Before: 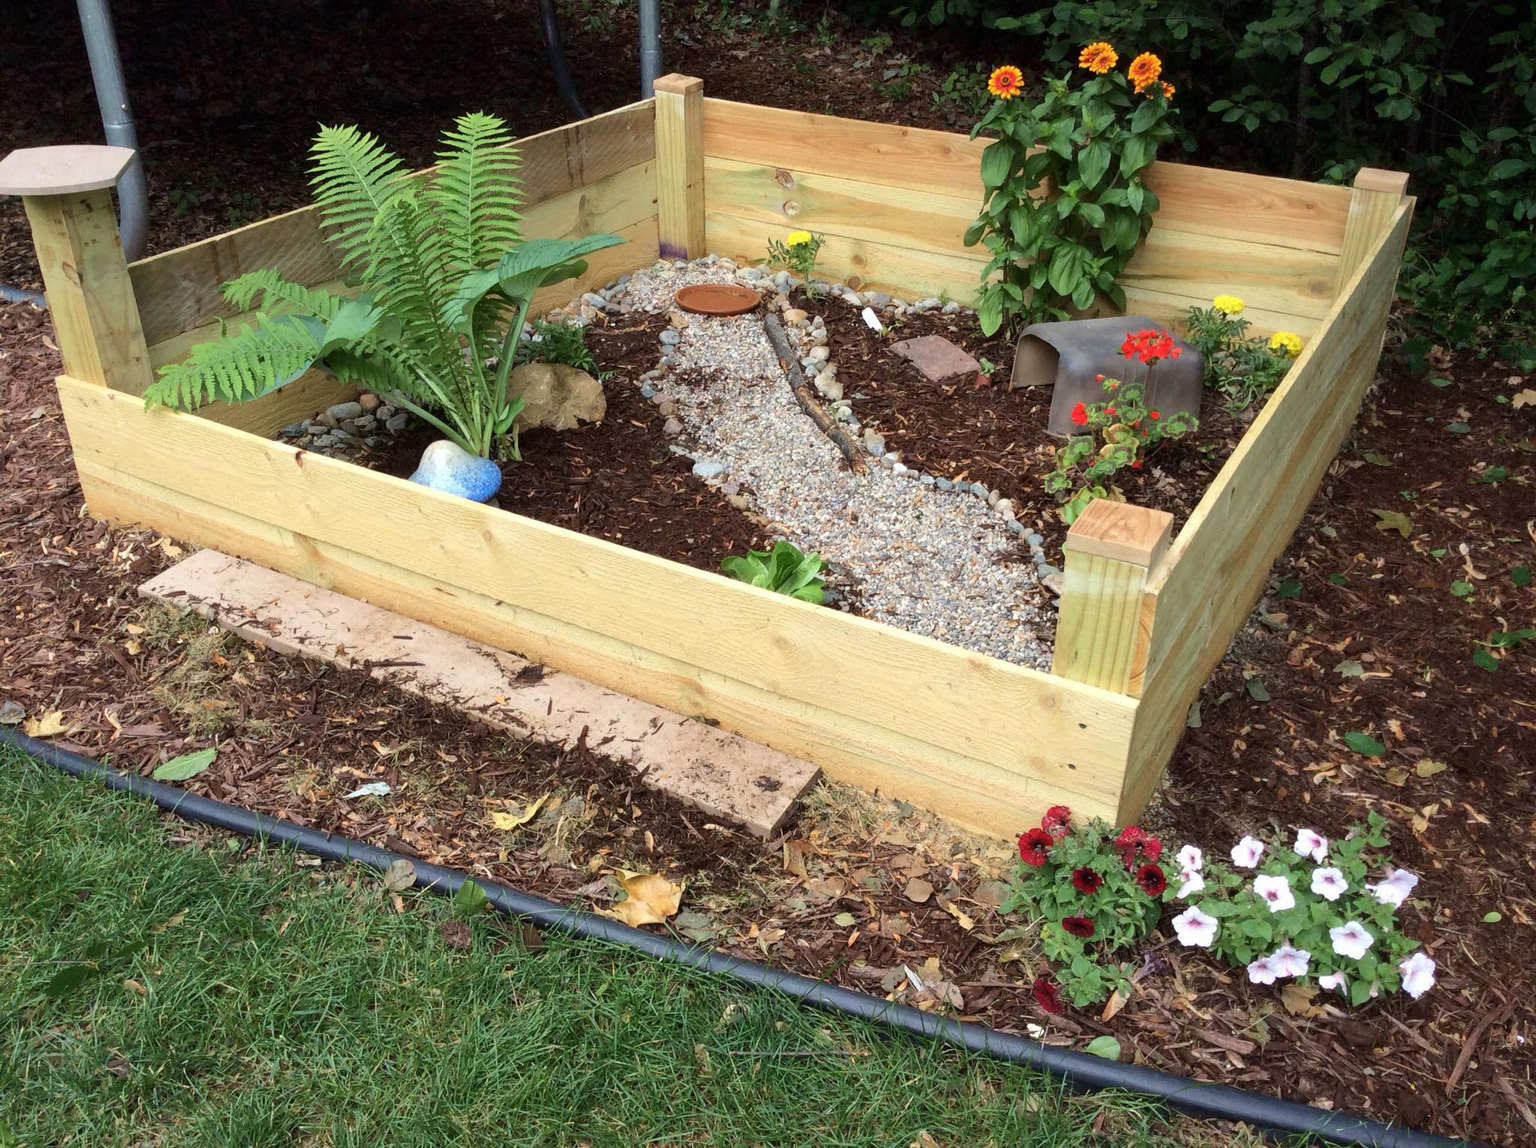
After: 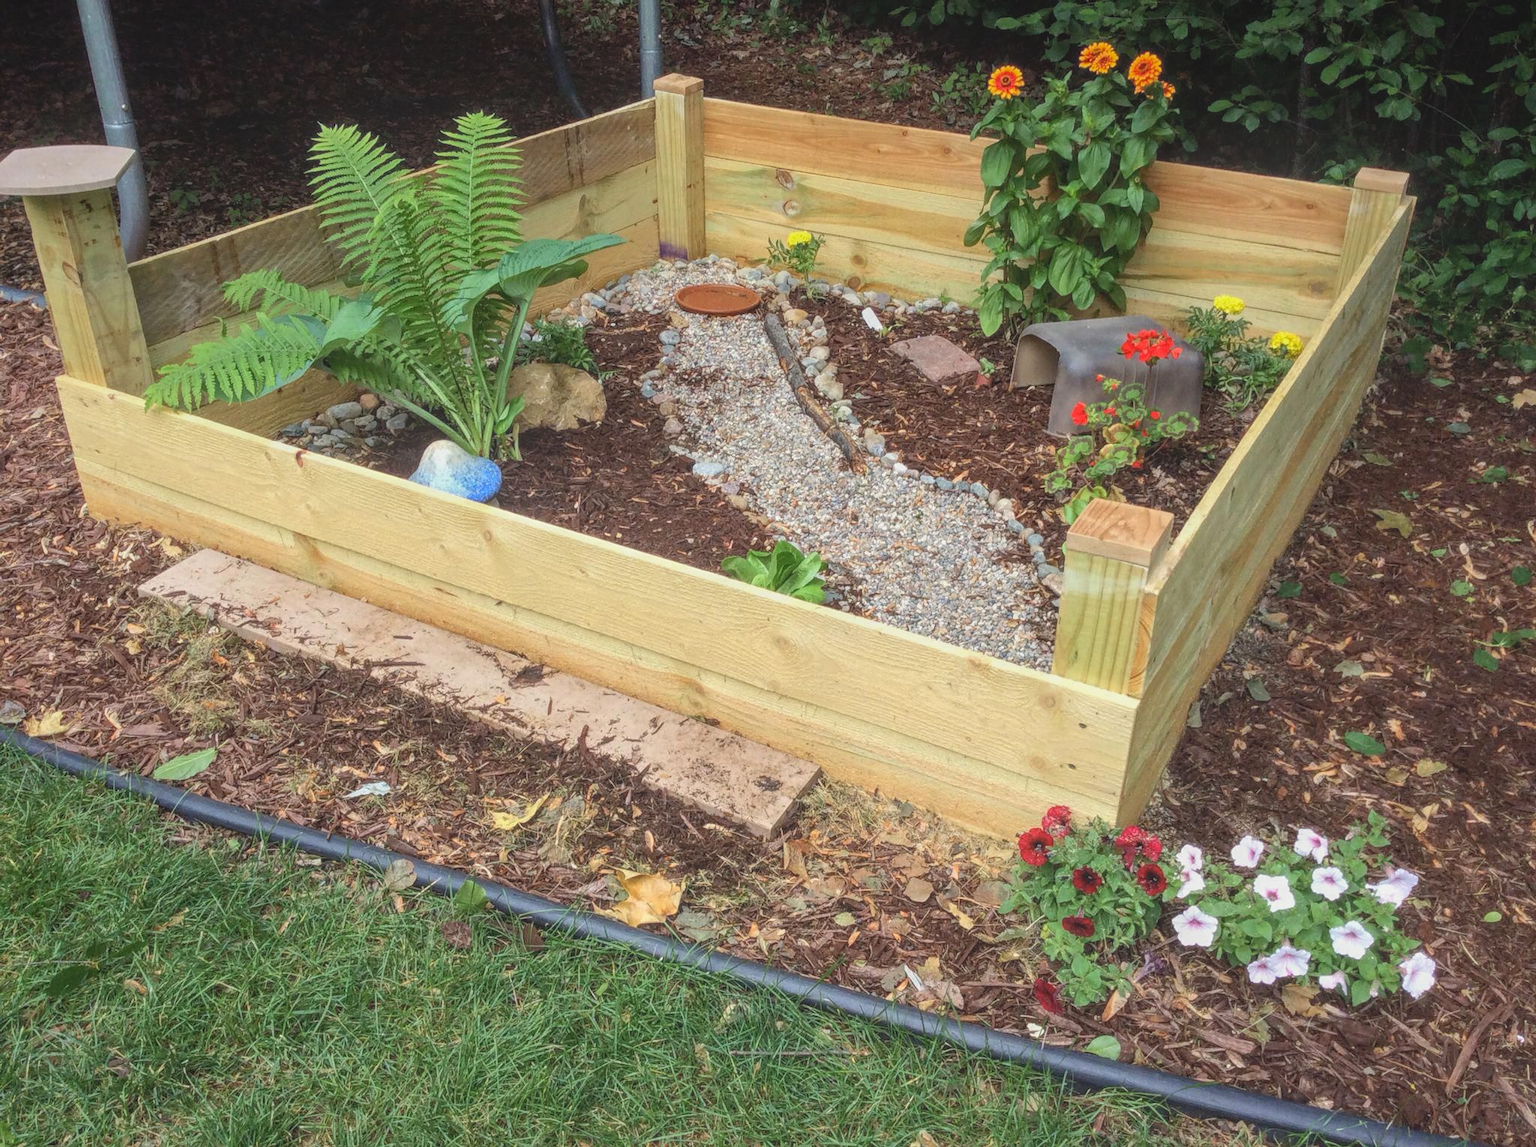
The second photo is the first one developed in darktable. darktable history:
local contrast: highlights 72%, shadows 11%, midtone range 0.192
